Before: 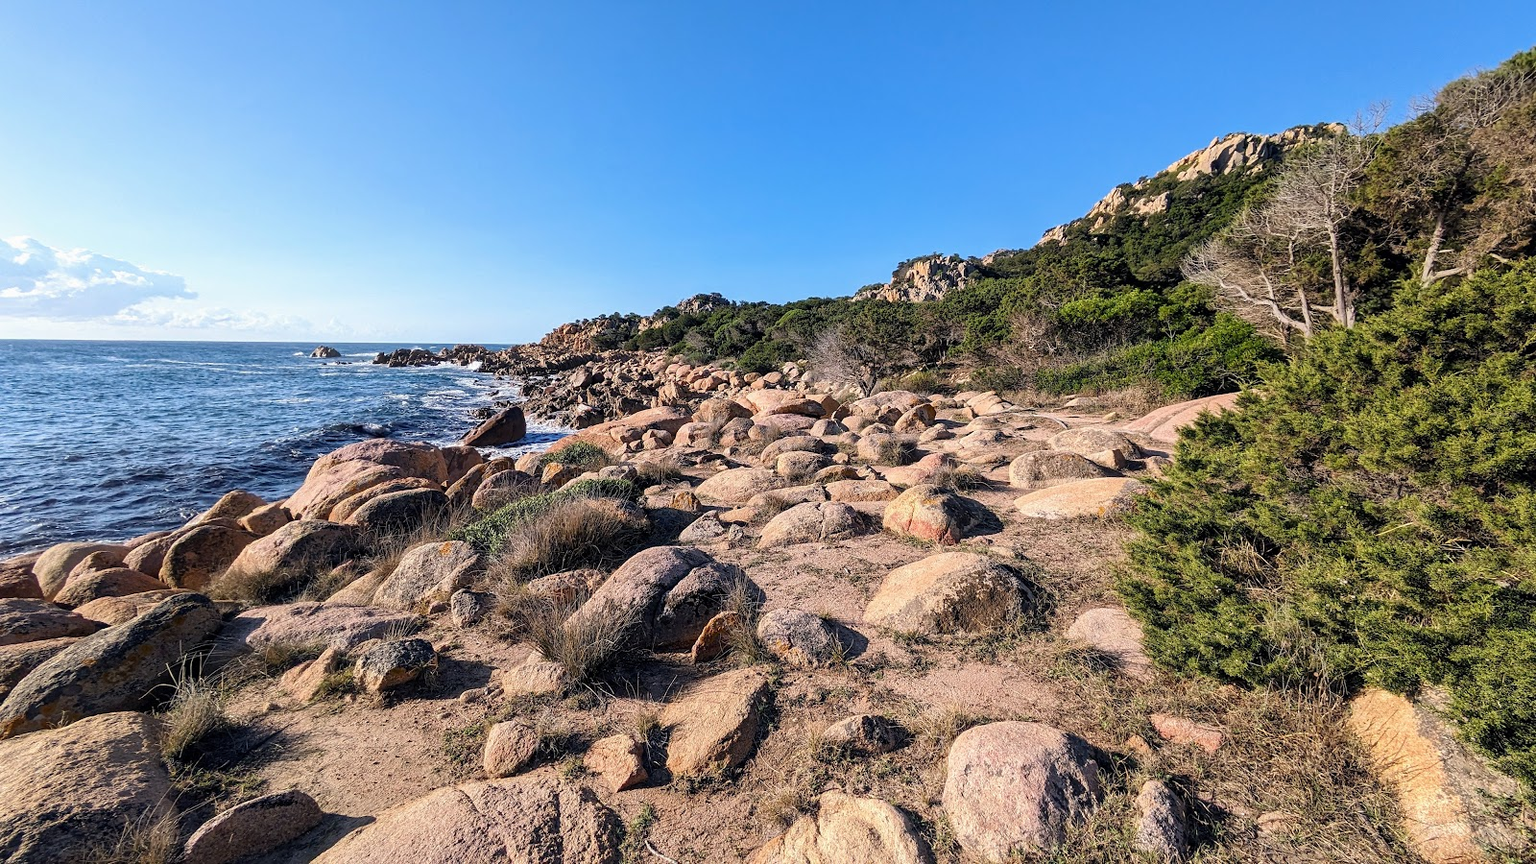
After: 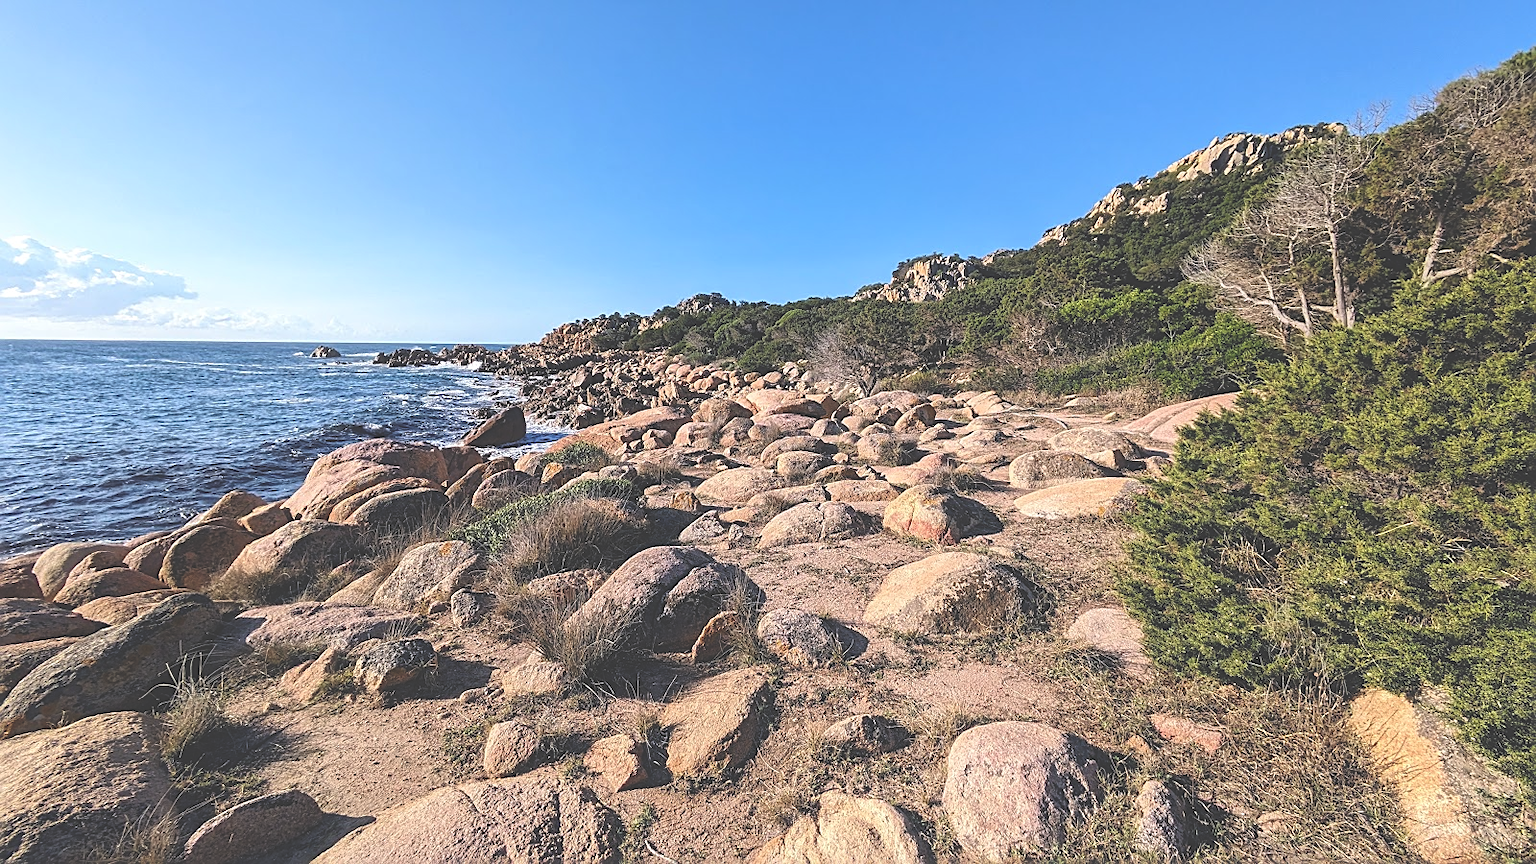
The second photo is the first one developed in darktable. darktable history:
tone equalizer: on, module defaults
exposure: black level correction -0.042, exposure 0.065 EV, compensate exposure bias true, compensate highlight preservation false
sharpen: on, module defaults
